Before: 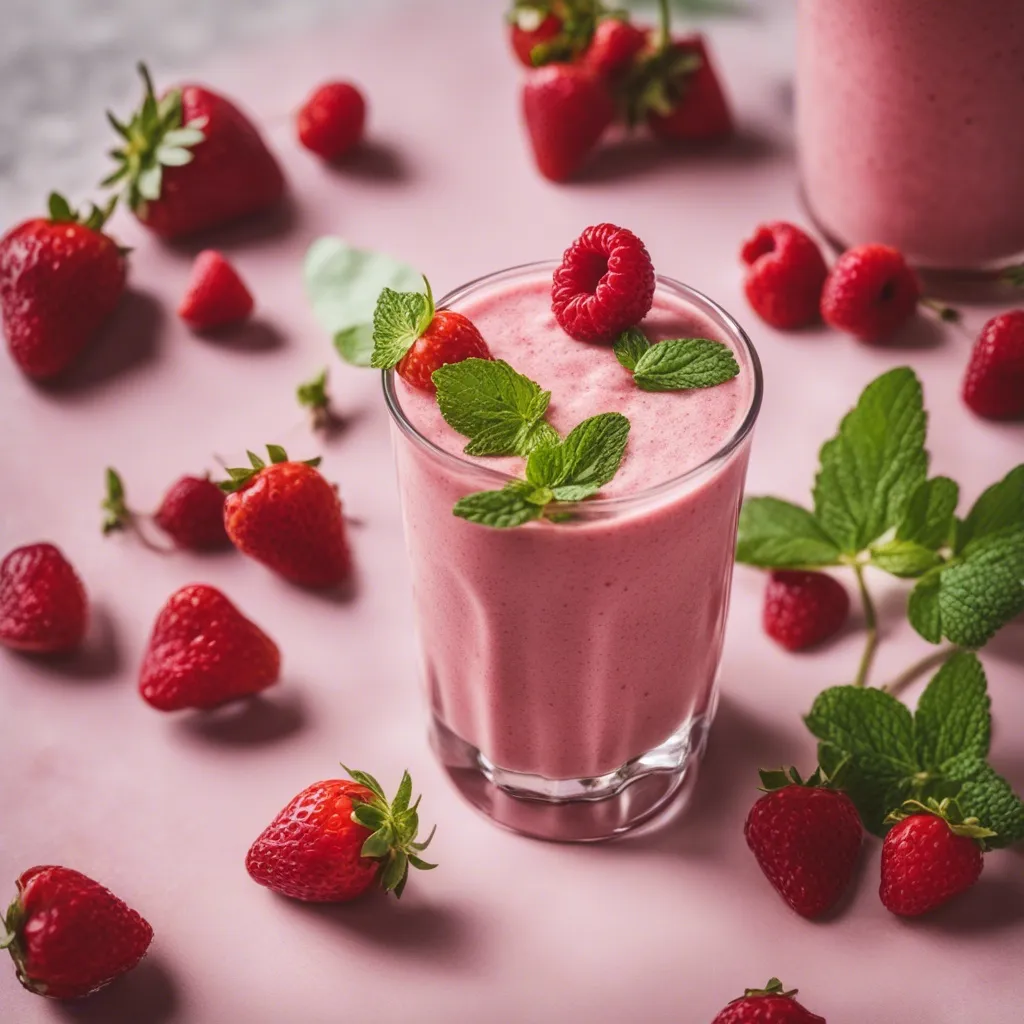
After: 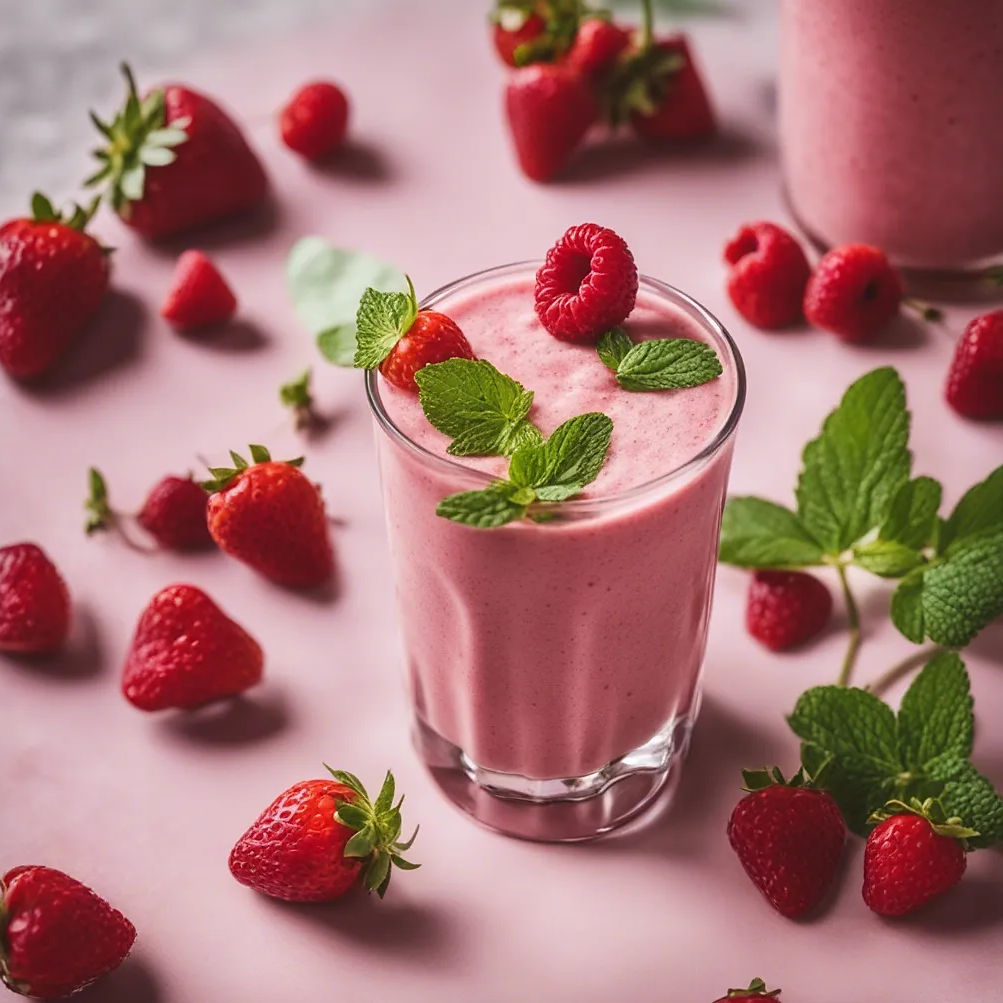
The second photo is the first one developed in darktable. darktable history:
crop: left 1.718%, right 0.28%, bottom 2.009%
sharpen: radius 1.525, amount 0.37, threshold 1.736
